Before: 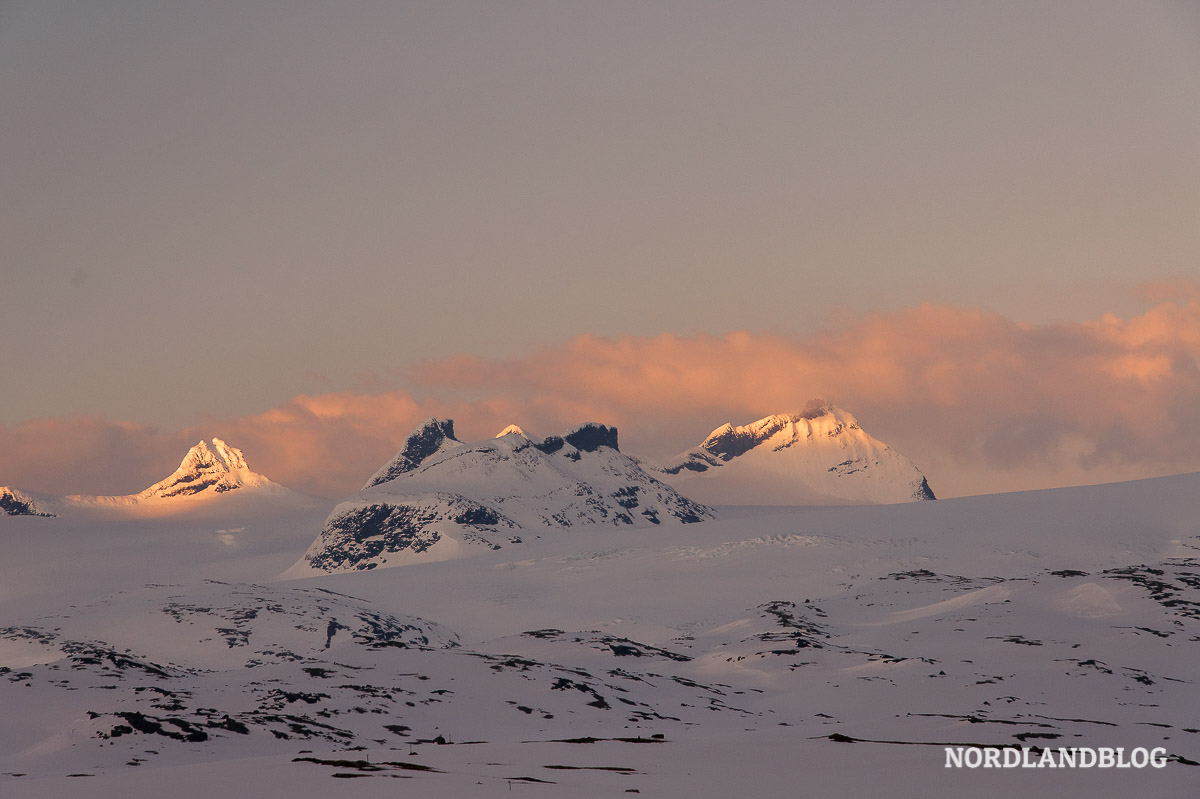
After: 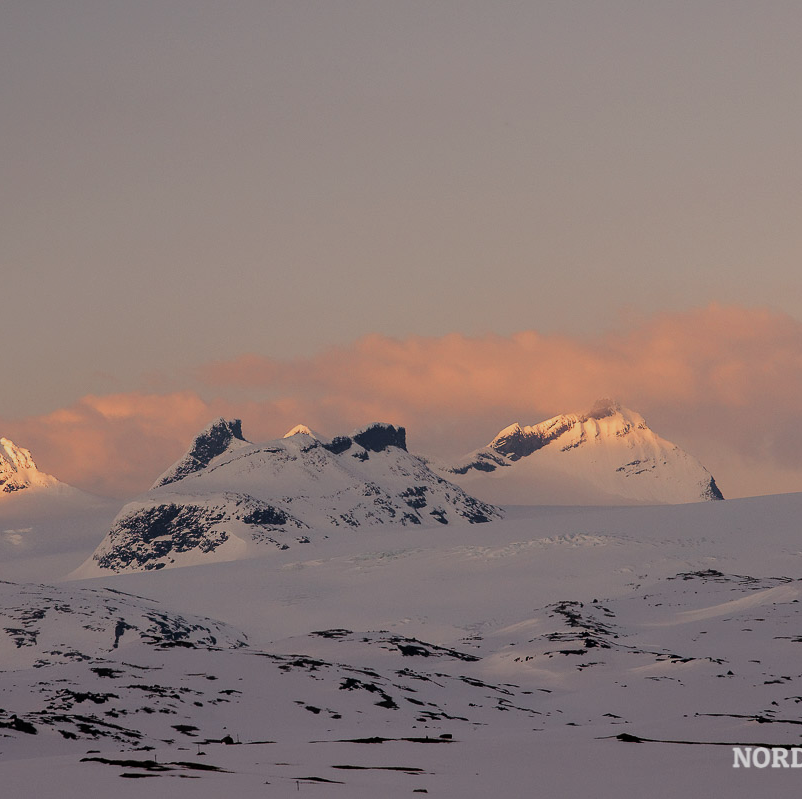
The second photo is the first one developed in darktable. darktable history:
filmic rgb: hardness 4.17
crop and rotate: left 17.732%, right 15.423%
